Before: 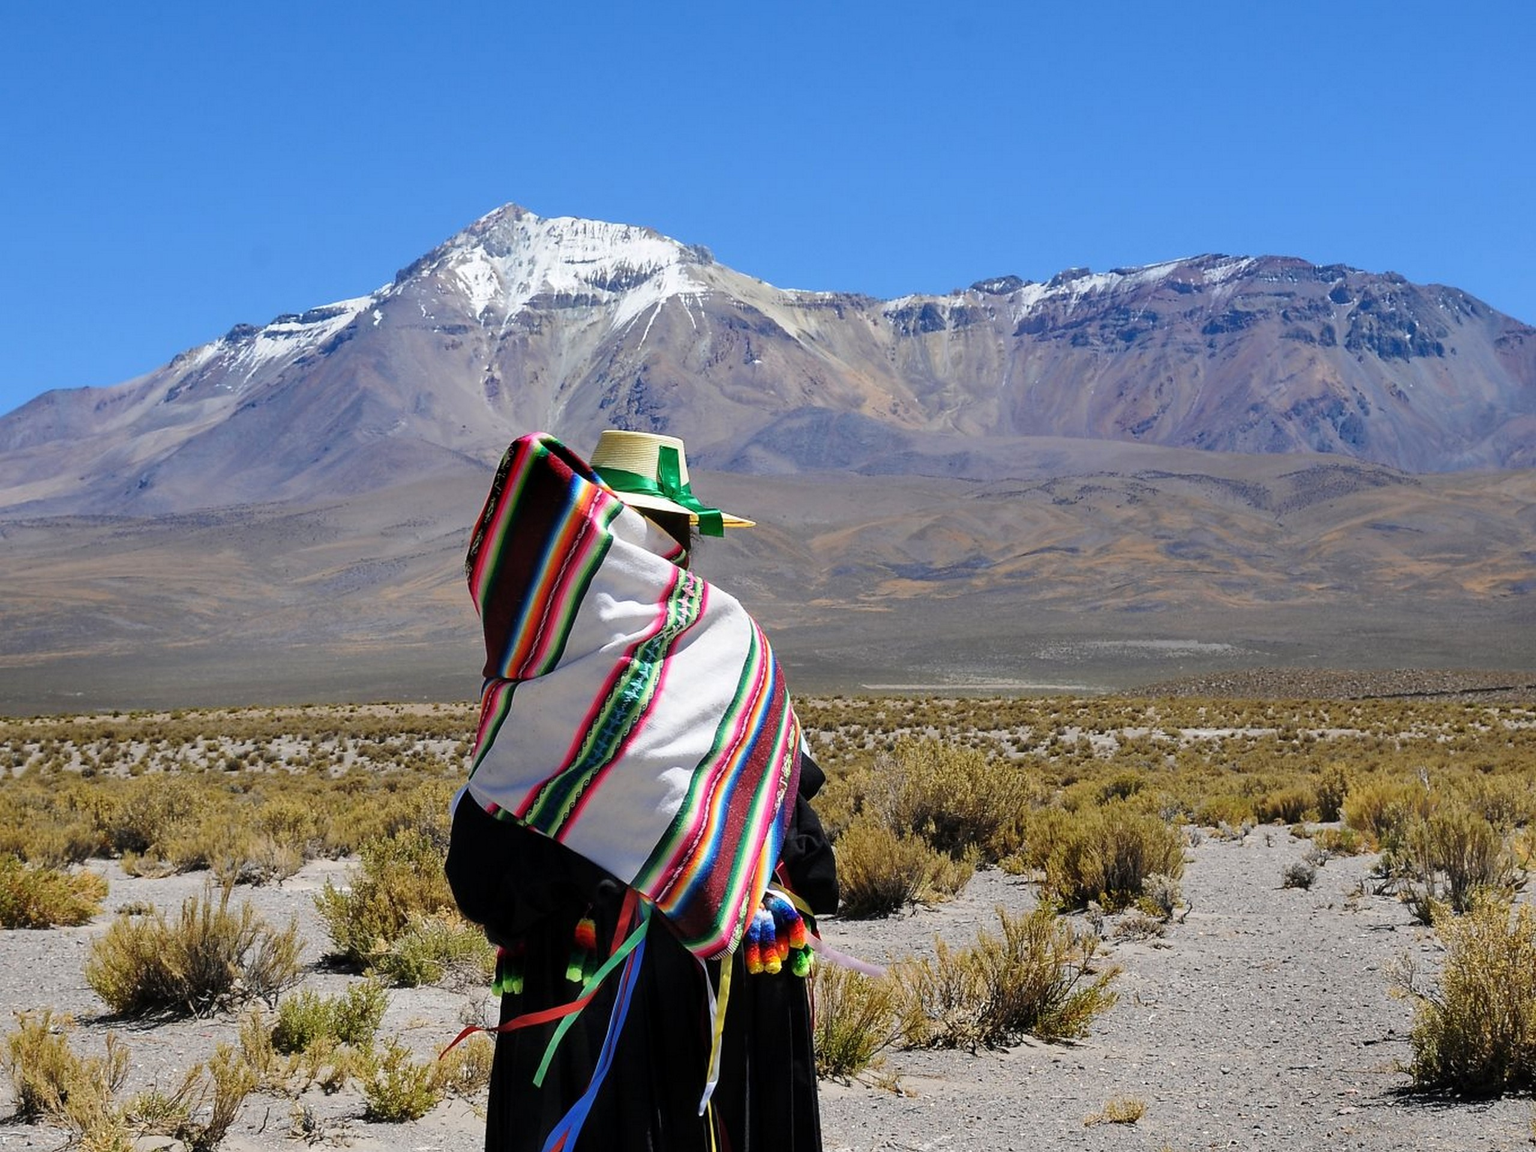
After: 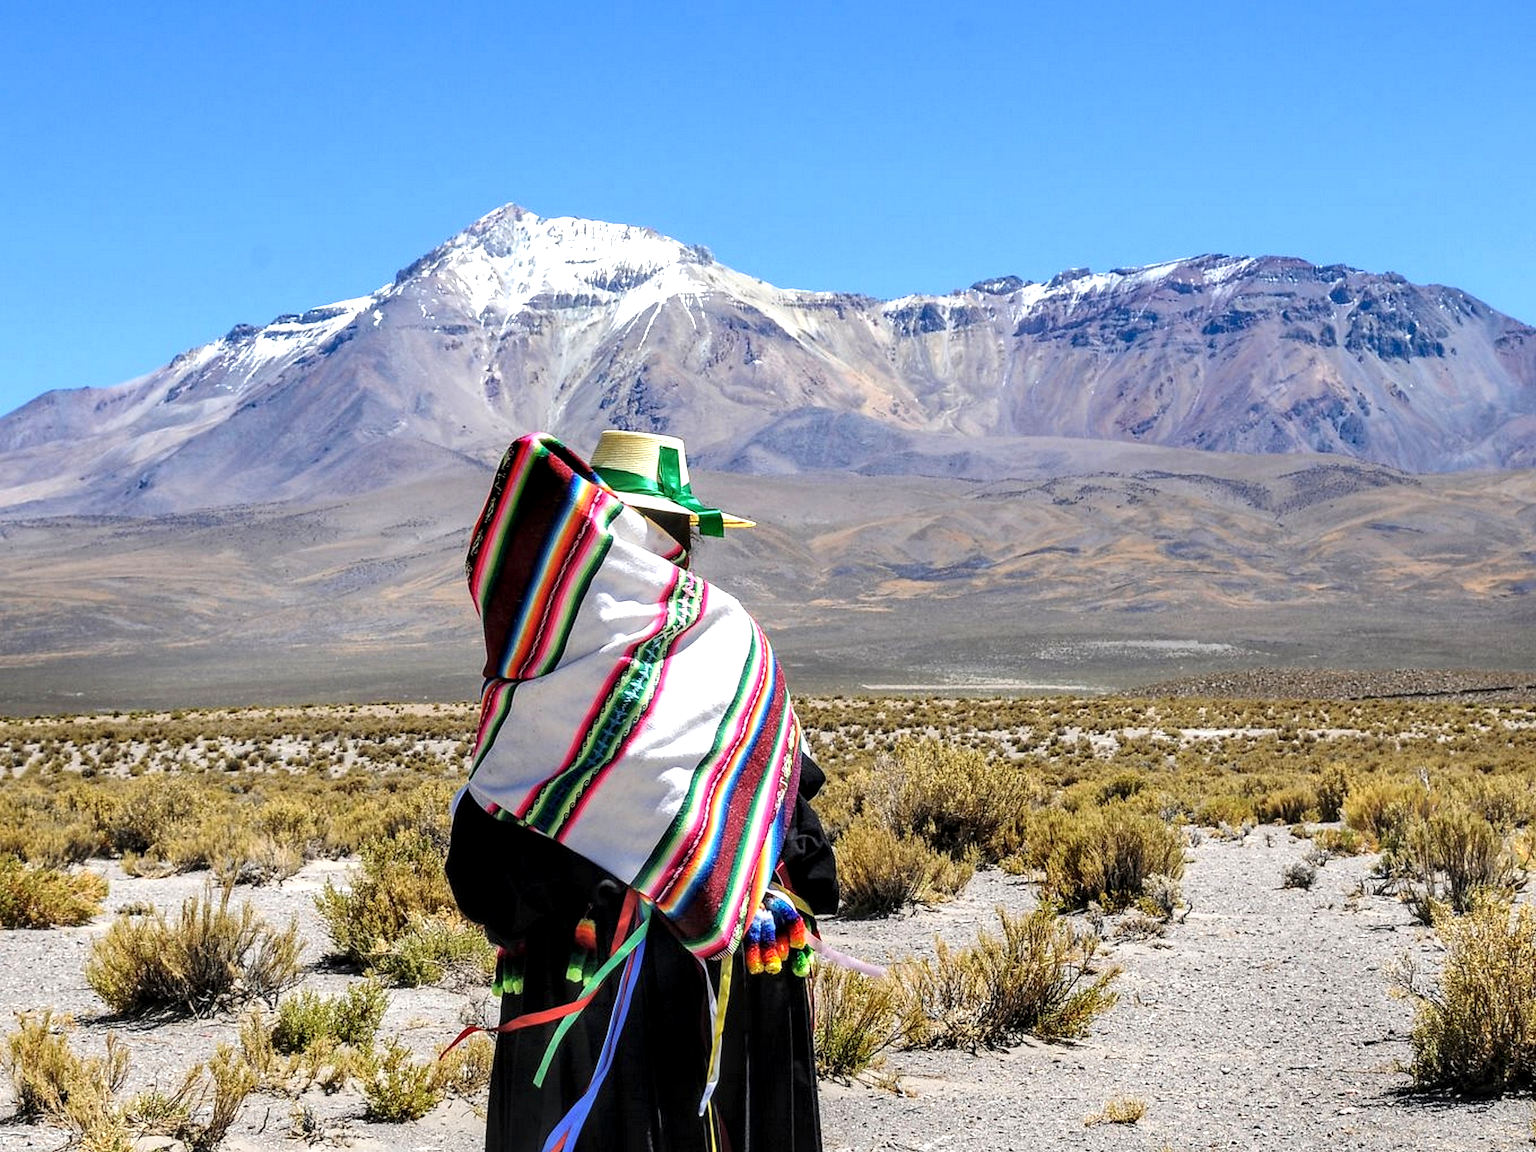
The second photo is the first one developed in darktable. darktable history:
exposure: black level correction 0, exposure 0.498 EV, compensate exposure bias true, compensate highlight preservation false
contrast brightness saturation: contrast 0.049, brightness 0.063, saturation 0.013
local contrast: highlights 22%, detail 150%
